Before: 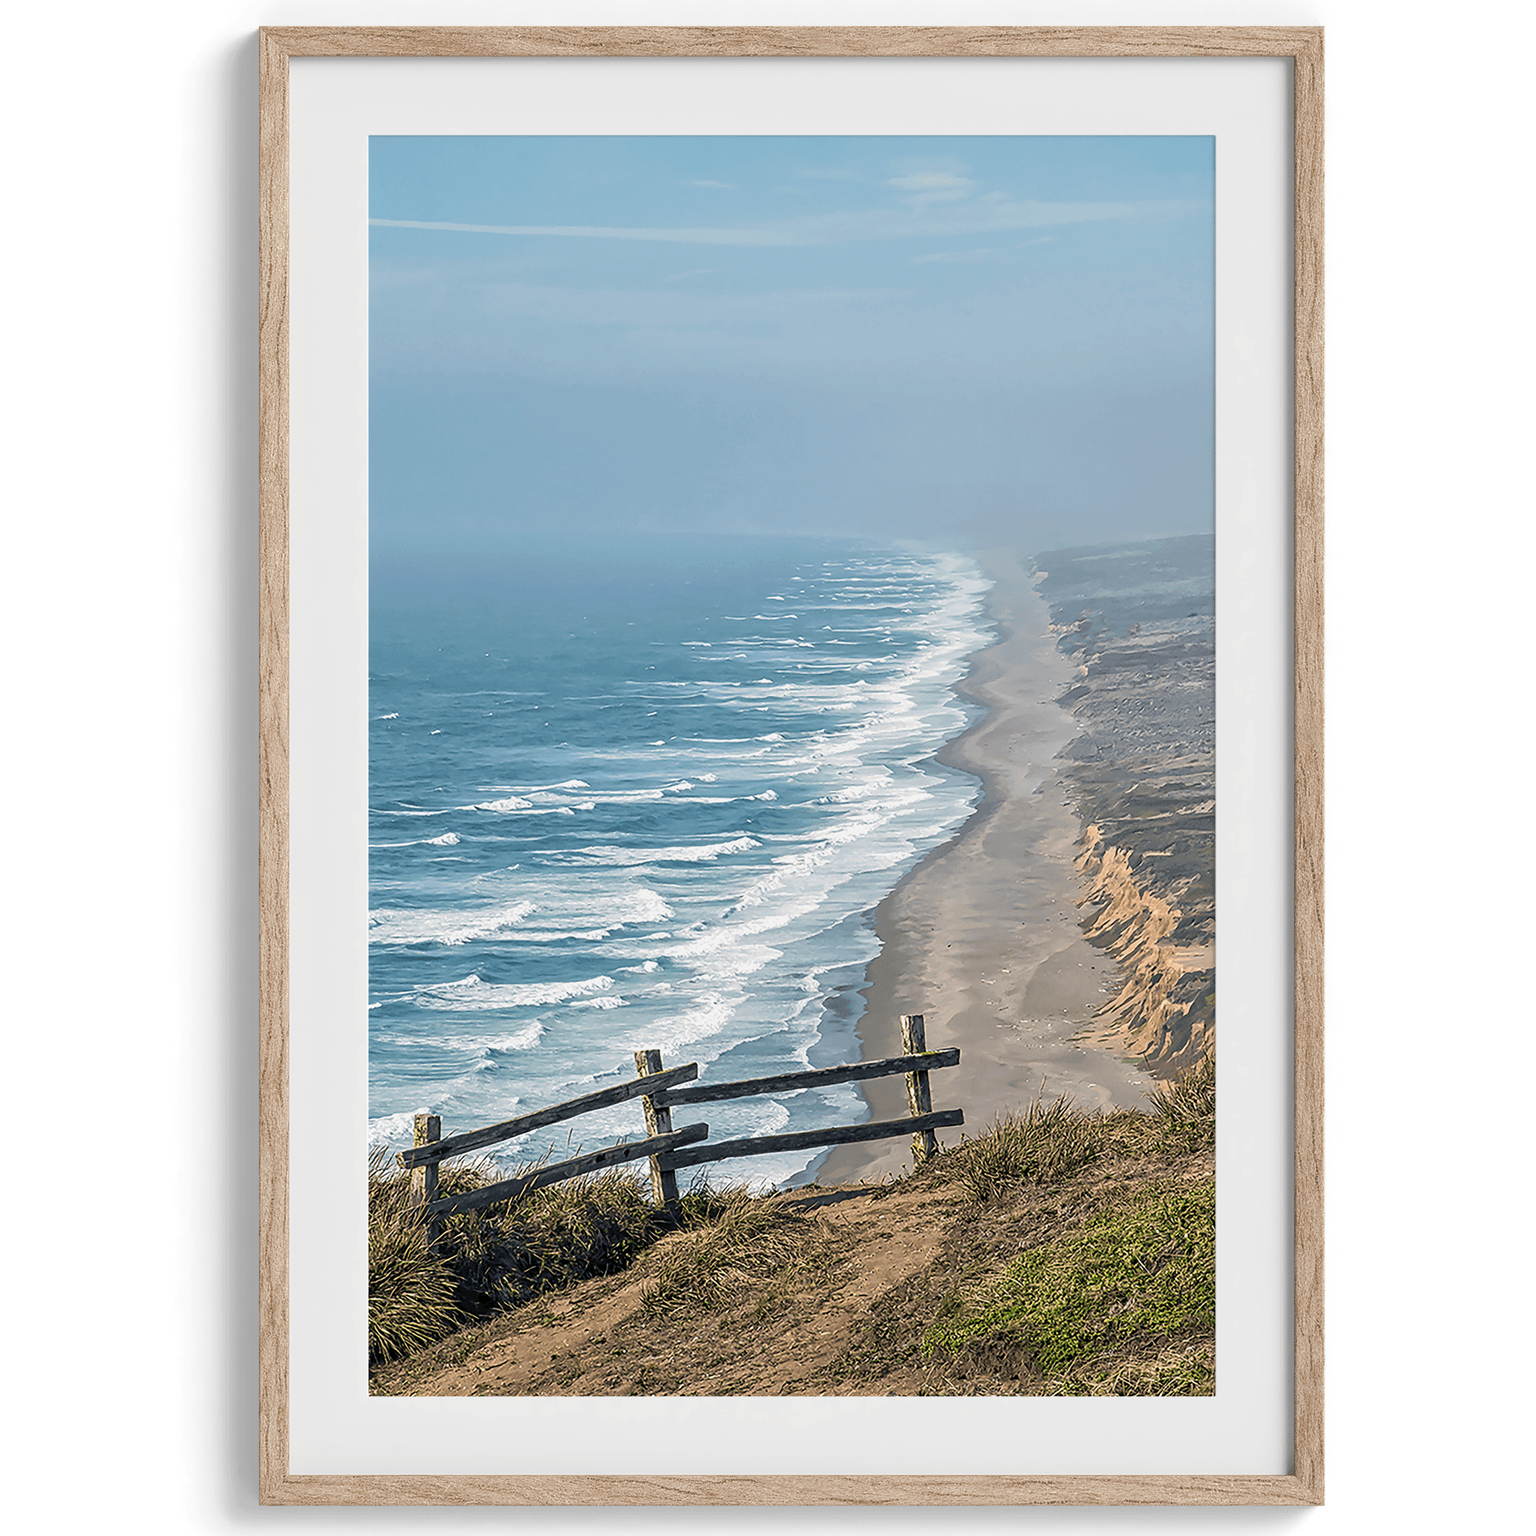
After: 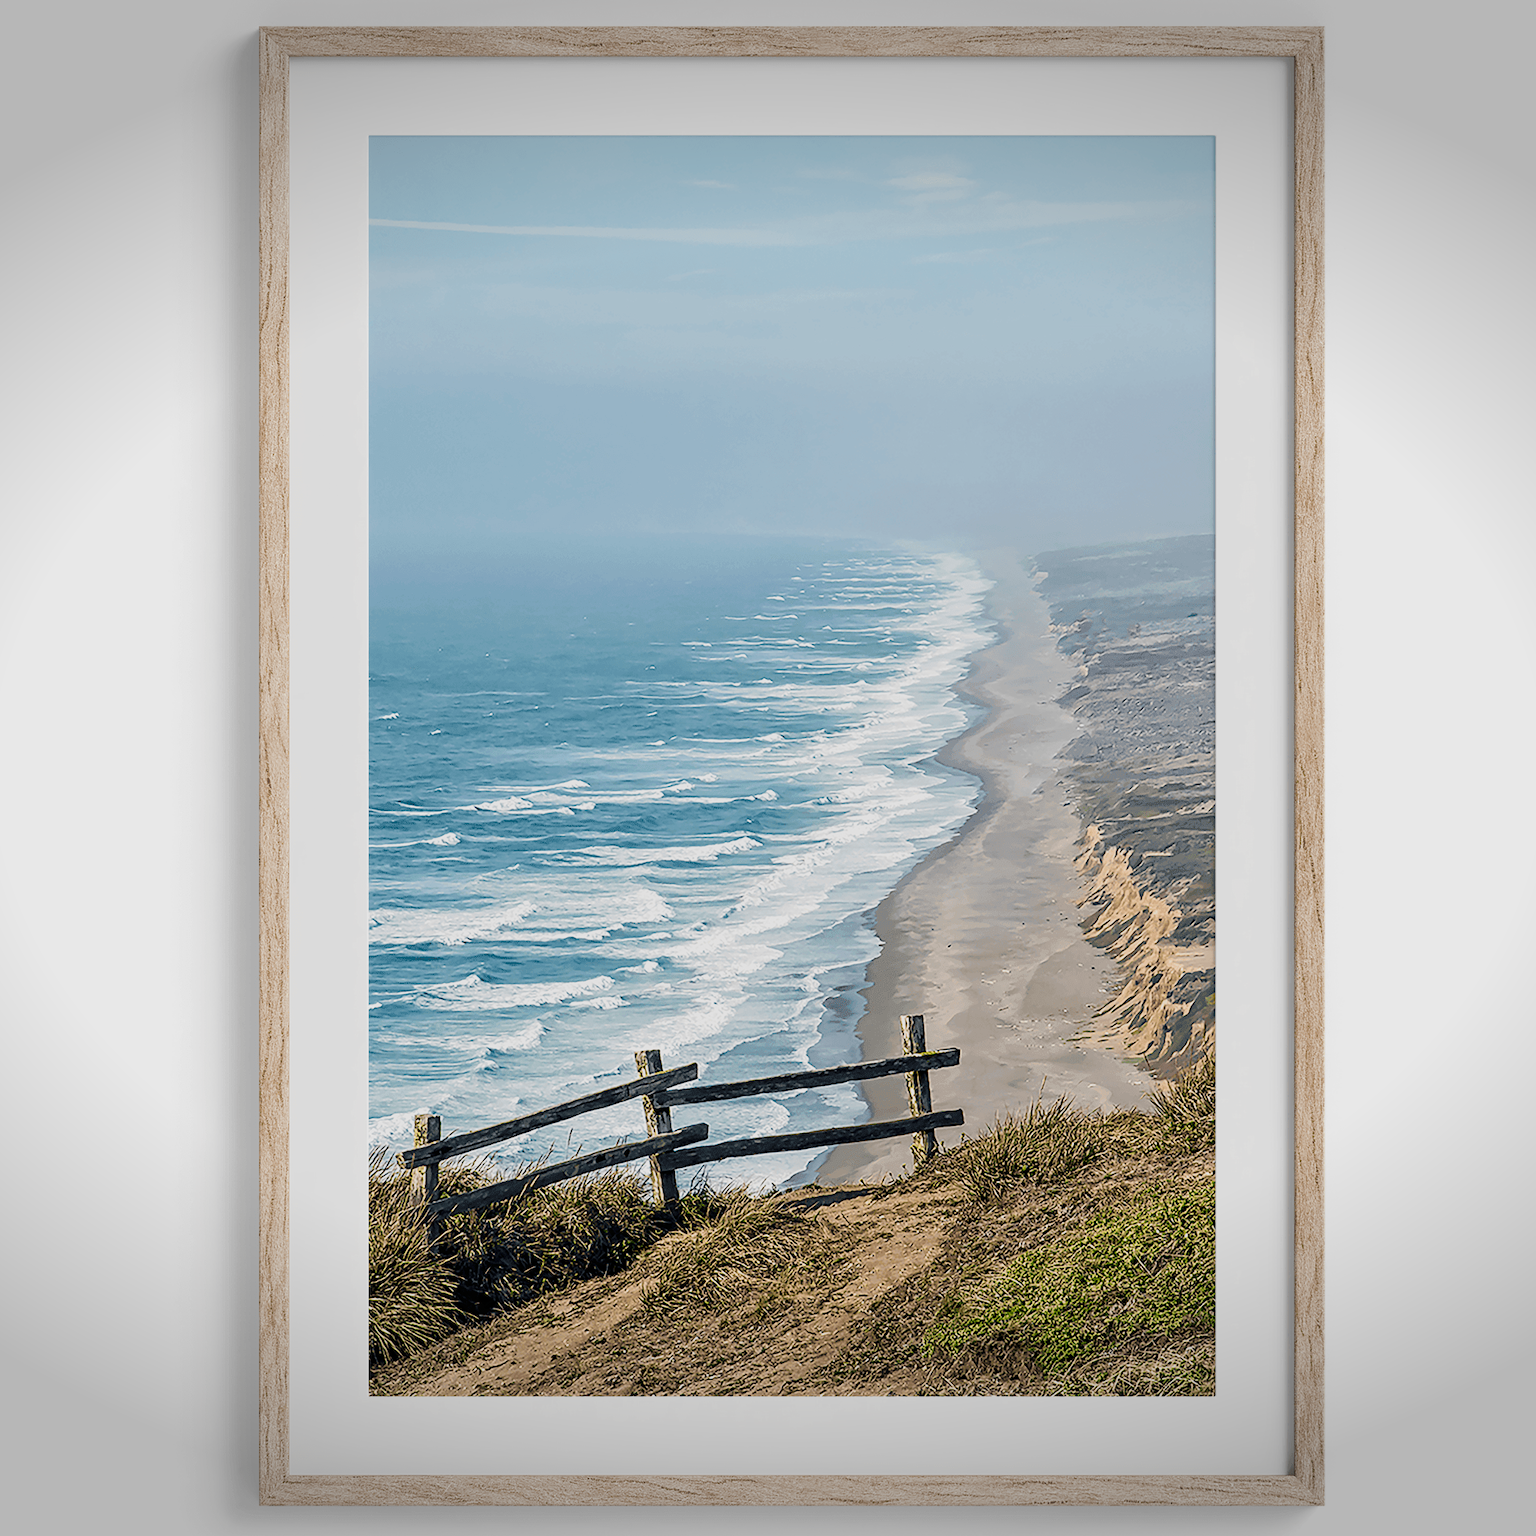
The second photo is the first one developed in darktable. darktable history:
tone curve: curves: ch0 [(0, 0) (0.049, 0.01) (0.154, 0.081) (0.491, 0.519) (0.748, 0.765) (1, 0.919)]; ch1 [(0, 0) (0.172, 0.123) (0.317, 0.272) (0.391, 0.424) (0.499, 0.497) (0.531, 0.541) (0.615, 0.608) (0.741, 0.783) (1, 1)]; ch2 [(0, 0) (0.411, 0.424) (0.483, 0.478) (0.546, 0.532) (0.652, 0.633) (1, 1)], preserve colors none
vignetting: fall-off start 100.95%, brightness -0.414, saturation -0.292, width/height ratio 1.325
